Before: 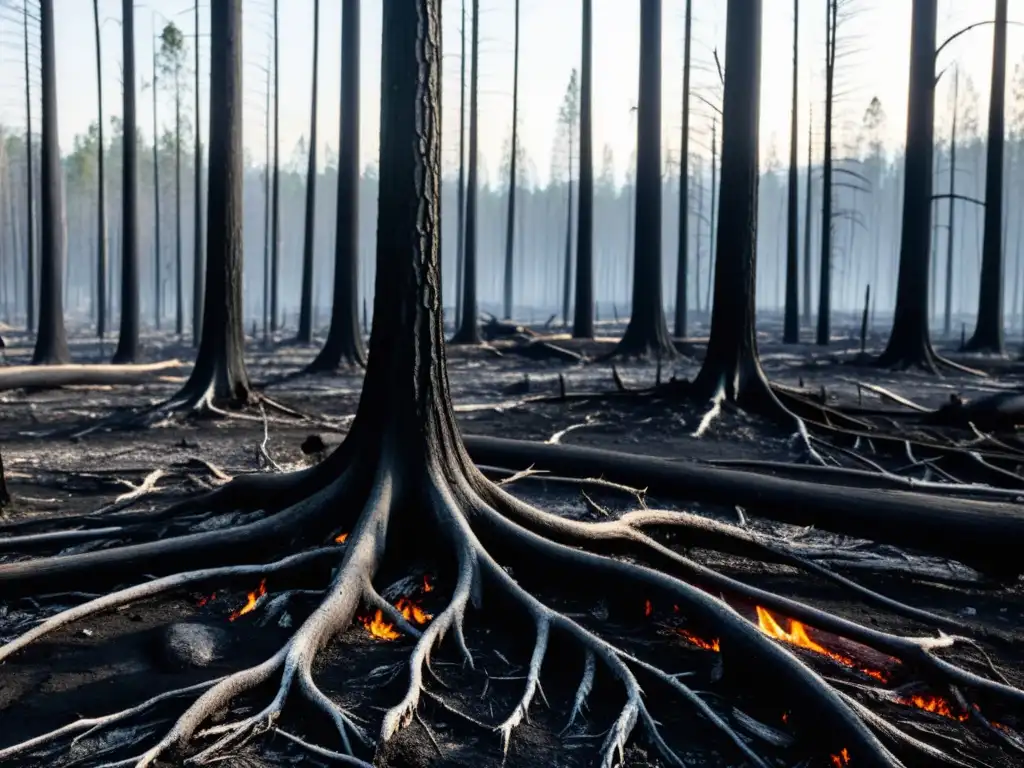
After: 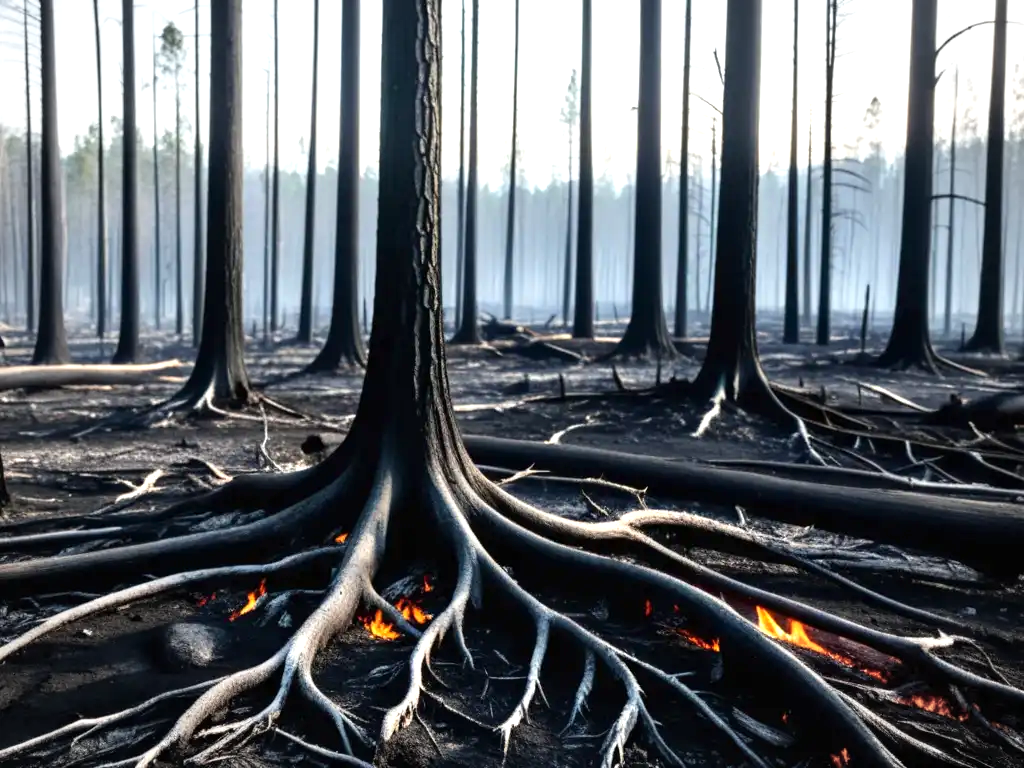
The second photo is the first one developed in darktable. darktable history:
vignetting: brightness -0.204, automatic ratio true
exposure: exposure 0.603 EV, compensate highlight preservation false
